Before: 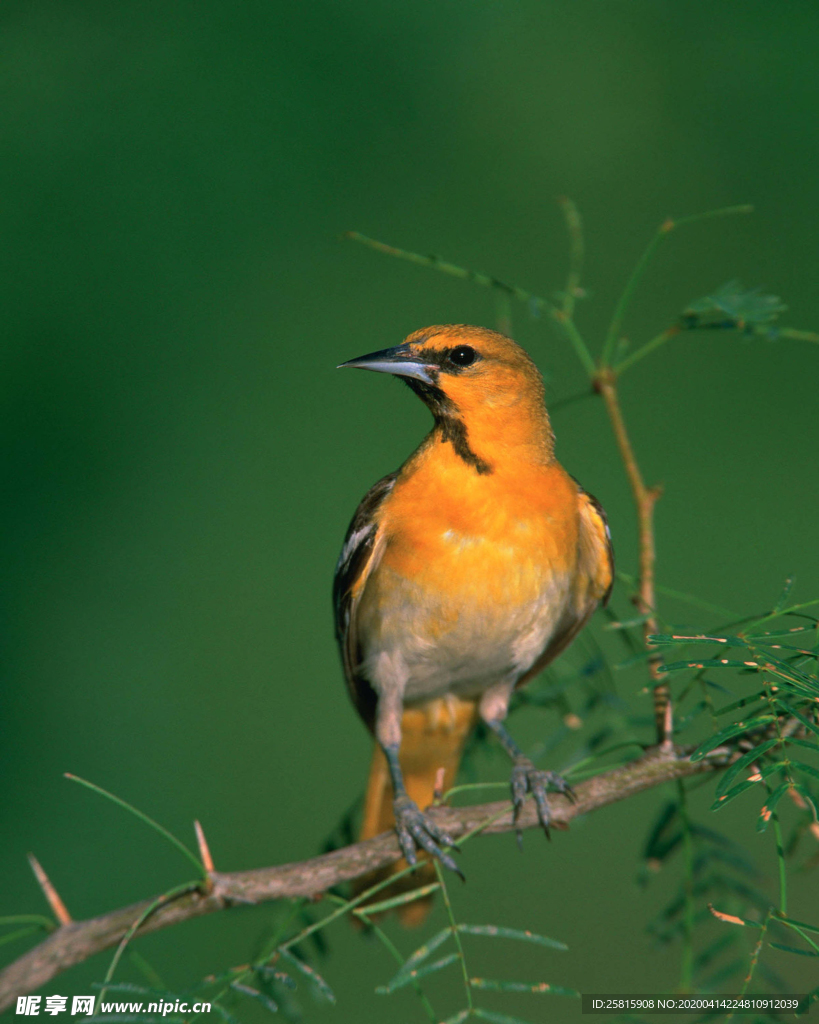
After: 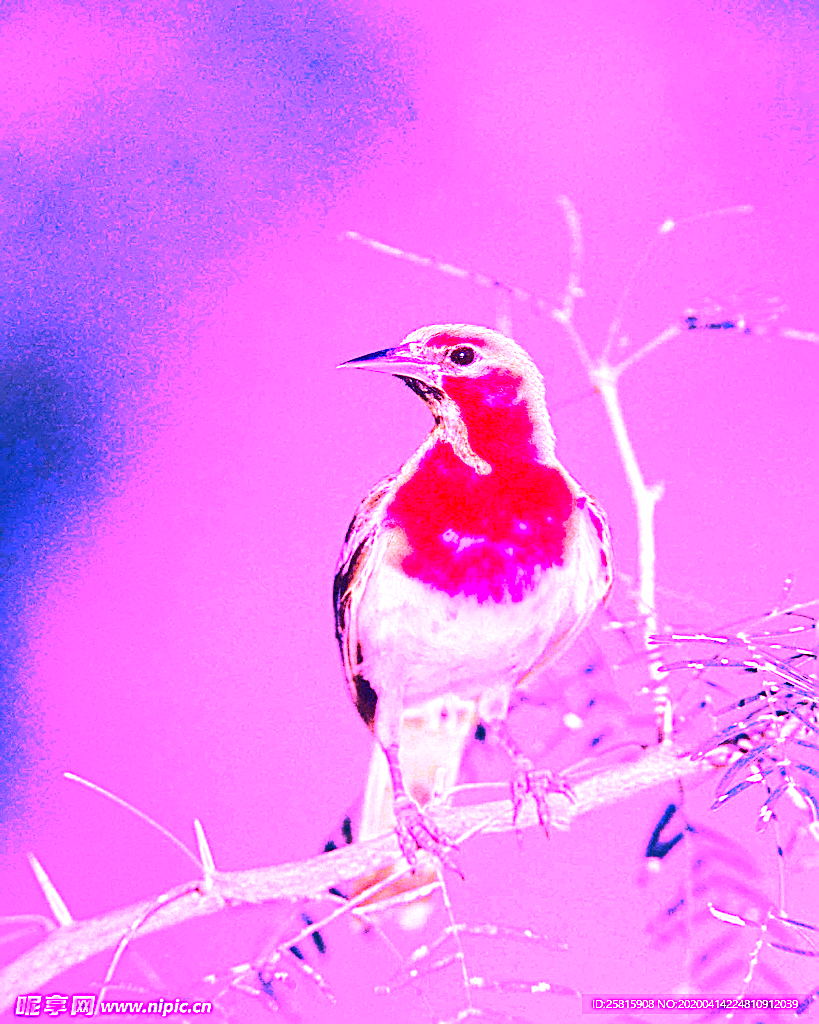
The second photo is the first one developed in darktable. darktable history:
sharpen: on, module defaults
white balance: red 8, blue 8
rgb curve: curves: ch0 [(0, 0) (0.284, 0.292) (0.505, 0.644) (1, 1)], compensate middle gray true
color zones: curves: ch0 [(0, 0.558) (0.143, 0.559) (0.286, 0.529) (0.429, 0.505) (0.571, 0.5) (0.714, 0.5) (0.857, 0.5) (1, 0.558)]; ch1 [(0, 0.469) (0.01, 0.469) (0.12, 0.446) (0.248, 0.469) (0.5, 0.5) (0.748, 0.5) (0.99, 0.469) (1, 0.469)]
